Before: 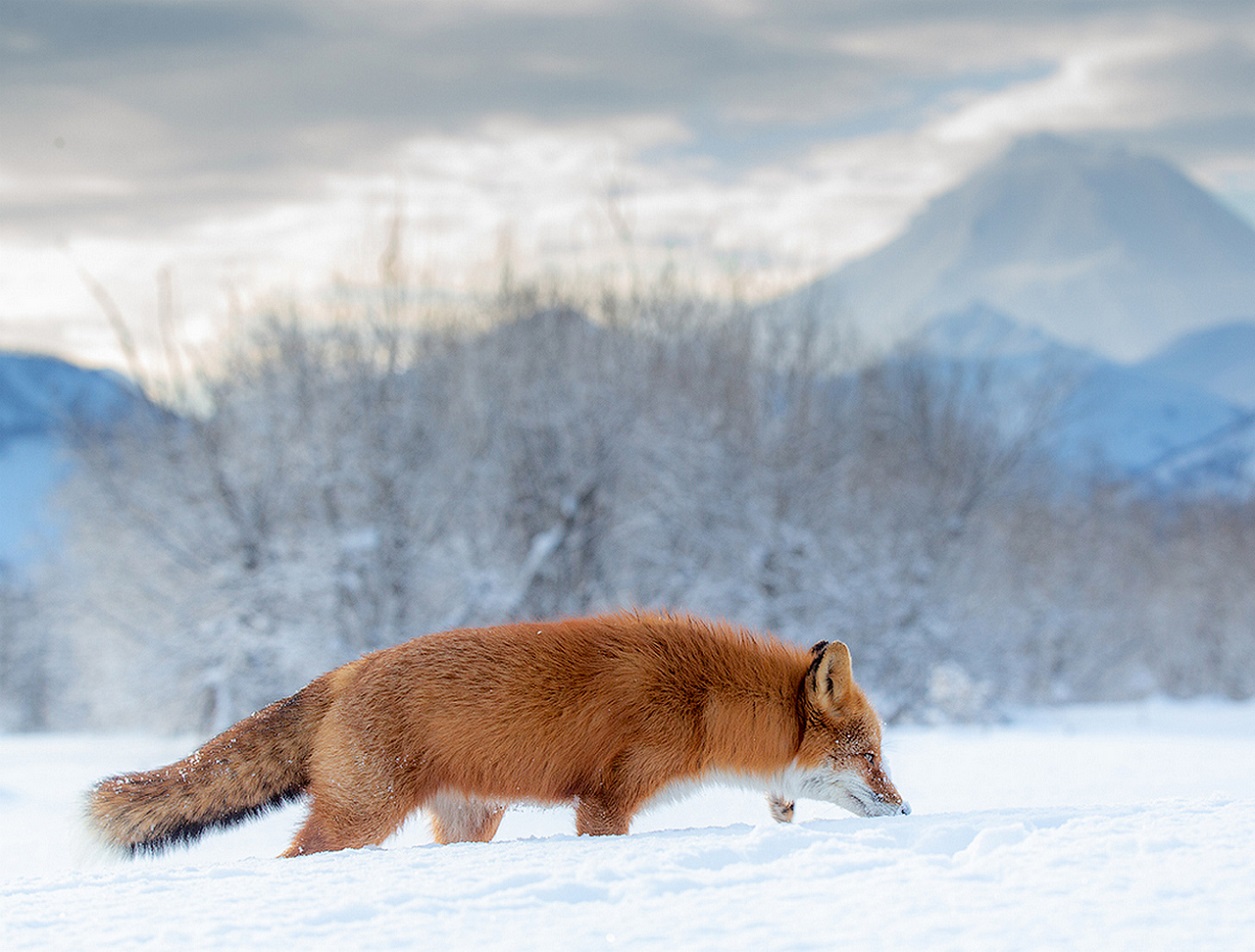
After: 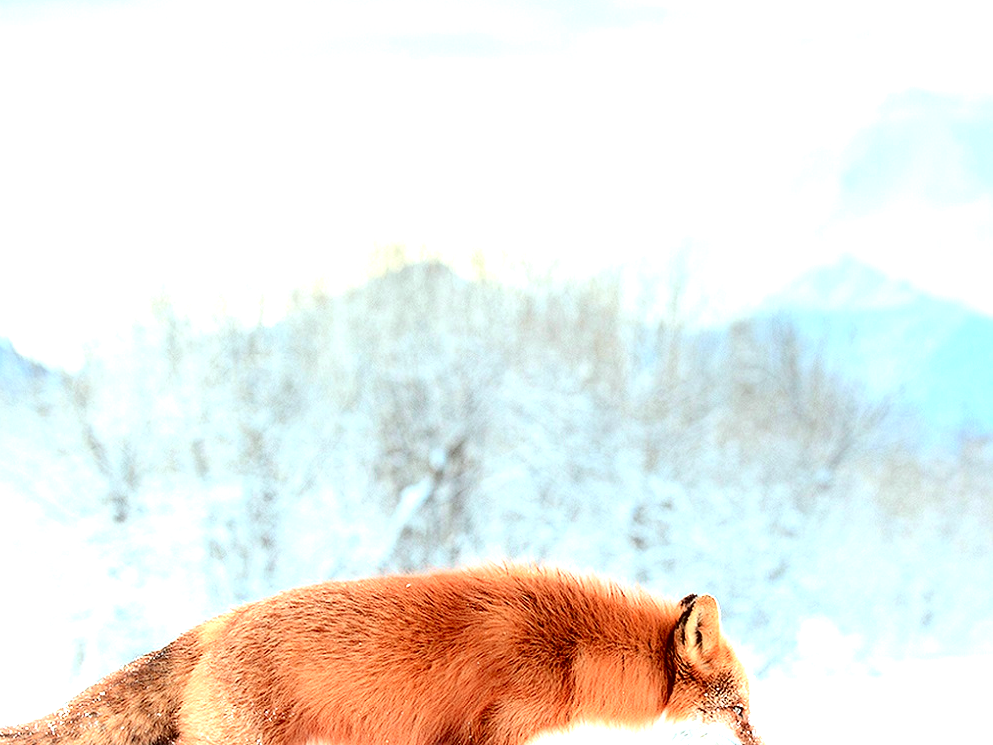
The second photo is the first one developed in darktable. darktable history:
crop and rotate: left 10.513%, top 5.031%, right 10.356%, bottom 16.636%
tone equalizer: -8 EV -0.779 EV, -7 EV -0.666 EV, -6 EV -0.575 EV, -5 EV -0.388 EV, -3 EV 0.37 EV, -2 EV 0.6 EV, -1 EV 0.694 EV, +0 EV 0.725 EV, smoothing diameter 2.17%, edges refinement/feathering 16.43, mask exposure compensation -1.57 EV, filter diffusion 5
exposure: exposure 0.941 EV, compensate highlight preservation false
color correction: highlights a* -6.07, highlights b* 9.56, shadows a* 10.07, shadows b* 23.55
color zones: curves: ch1 [(0, 0.469) (0.072, 0.457) (0.243, 0.494) (0.429, 0.5) (0.571, 0.5) (0.714, 0.5) (0.857, 0.5) (1, 0.469)]; ch2 [(0, 0.499) (0.143, 0.467) (0.242, 0.436) (0.429, 0.493) (0.571, 0.5) (0.714, 0.5) (0.857, 0.5) (1, 0.499)]
contrast brightness saturation: contrast 0.099, brightness 0.039, saturation 0.087
